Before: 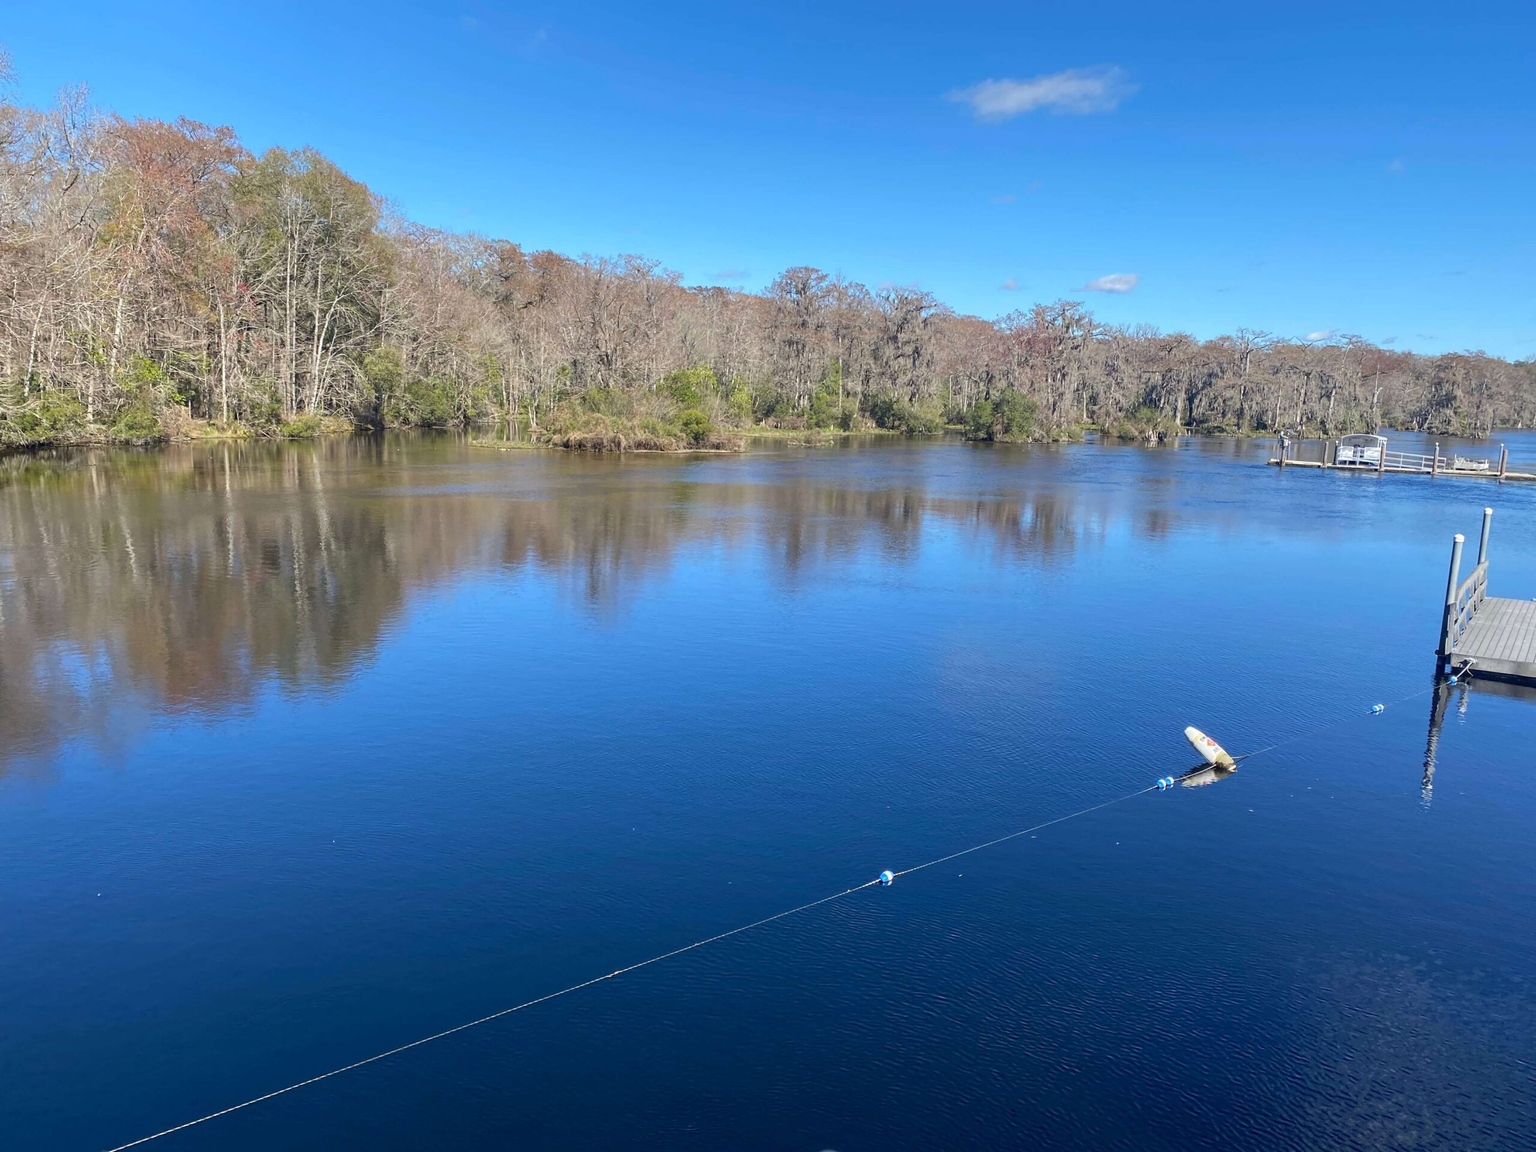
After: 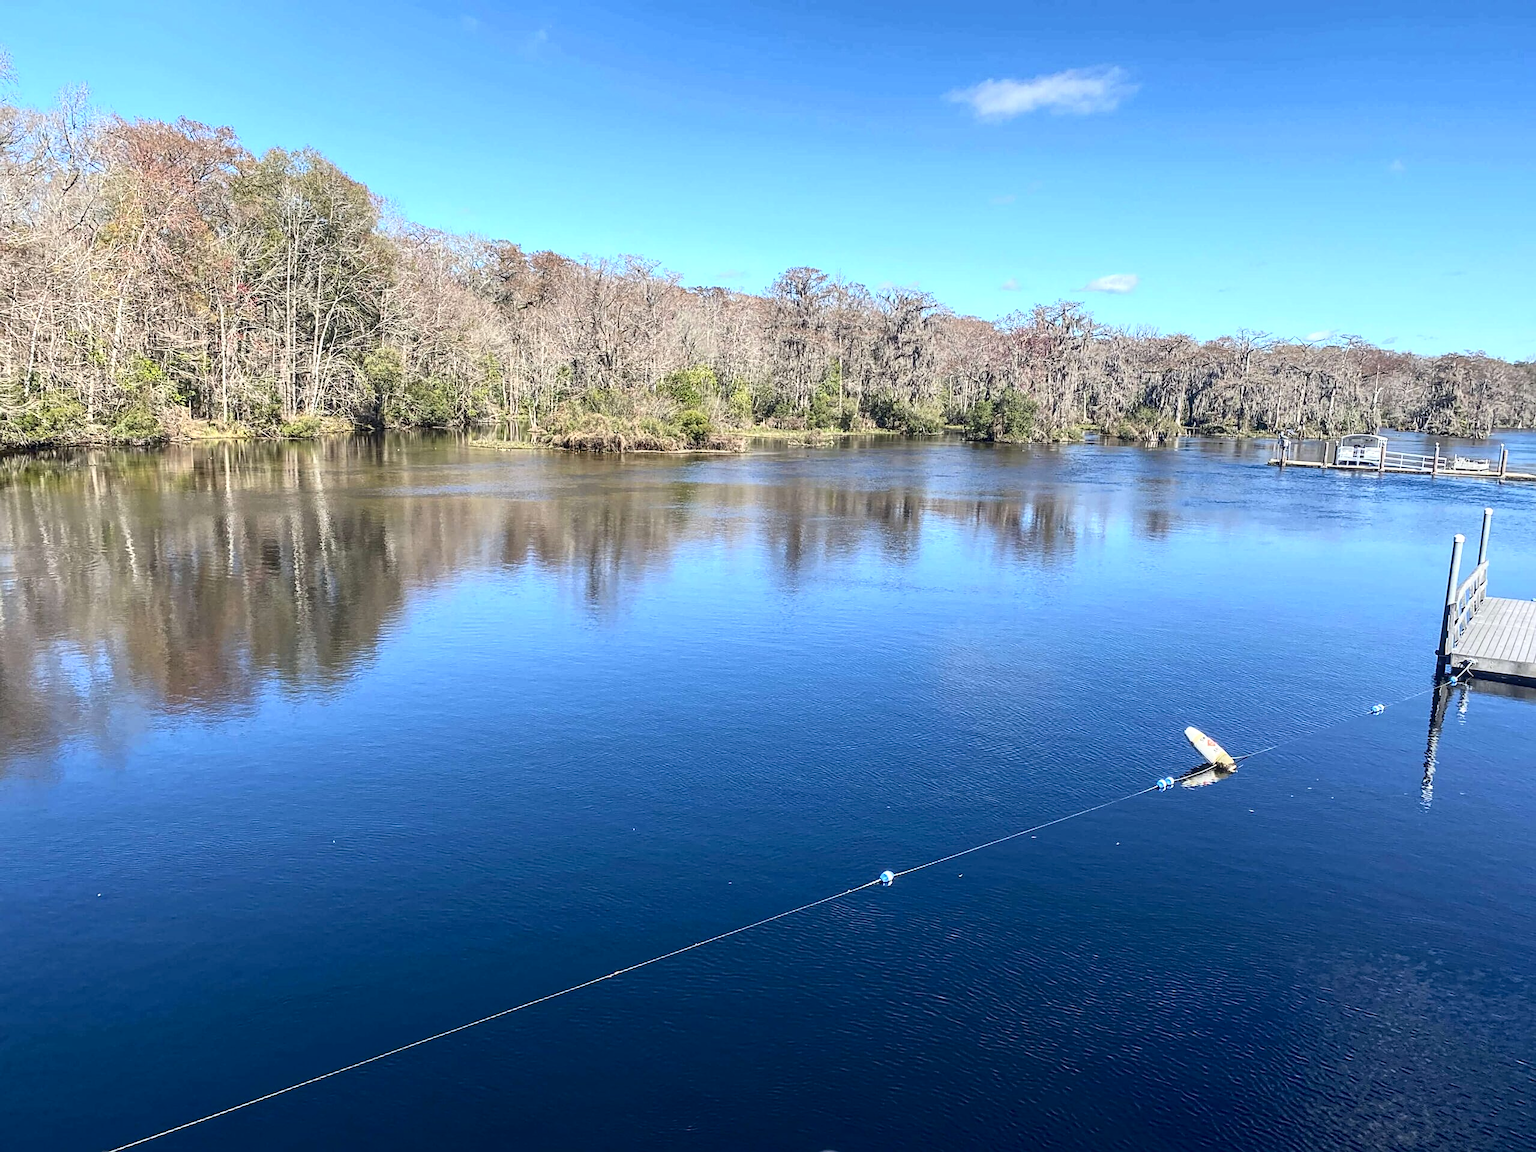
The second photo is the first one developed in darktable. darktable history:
tone curve: curves: ch0 [(0, 0.013) (0.198, 0.175) (0.512, 0.582) (0.625, 0.754) (0.81, 0.934) (1, 1)], color space Lab, independent channels, preserve colors none
local contrast: on, module defaults
sharpen: on, module defaults
